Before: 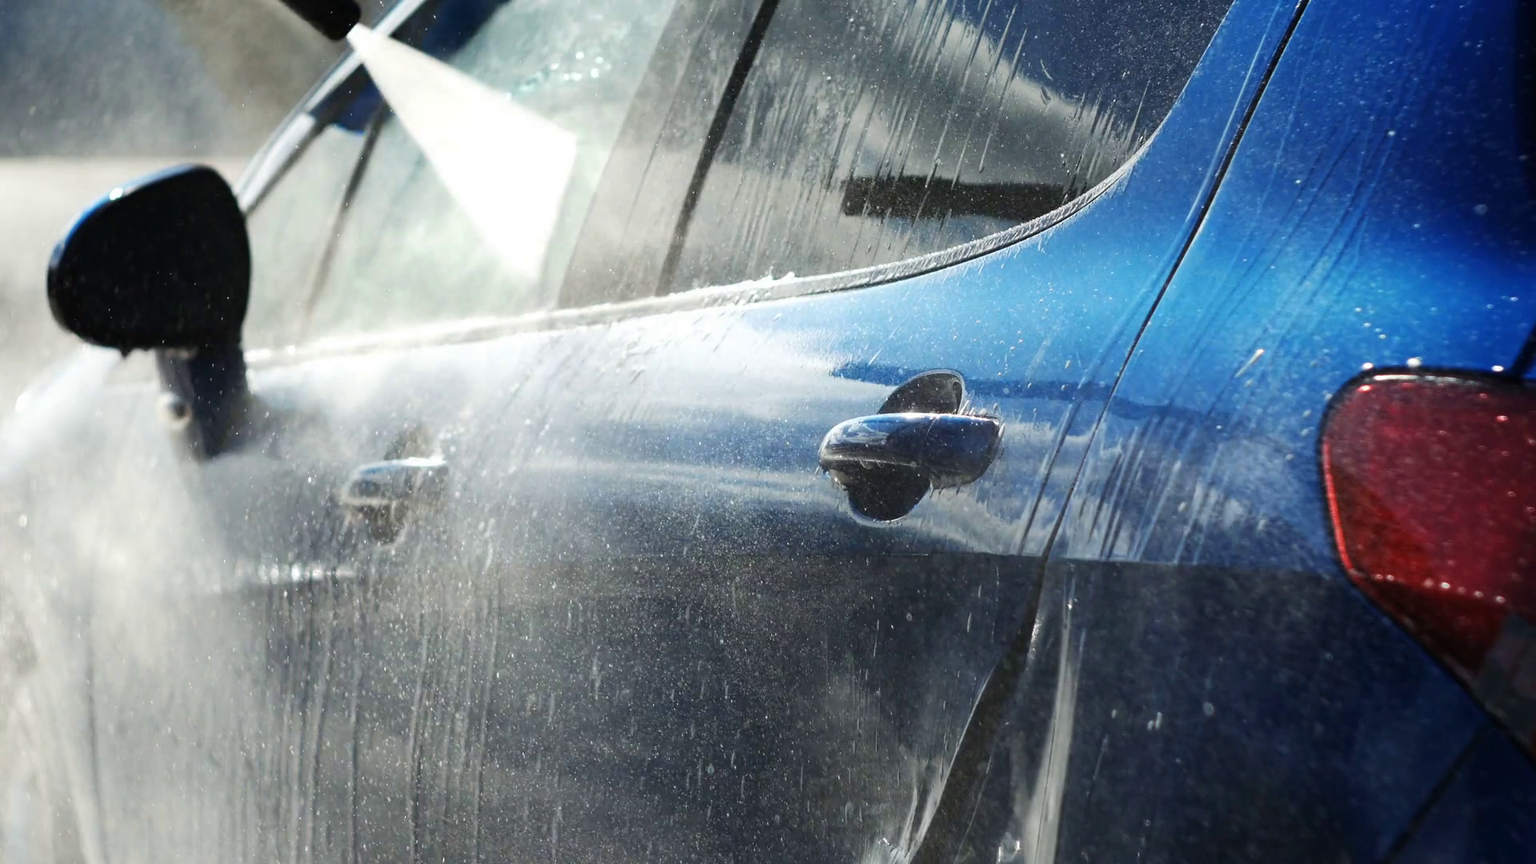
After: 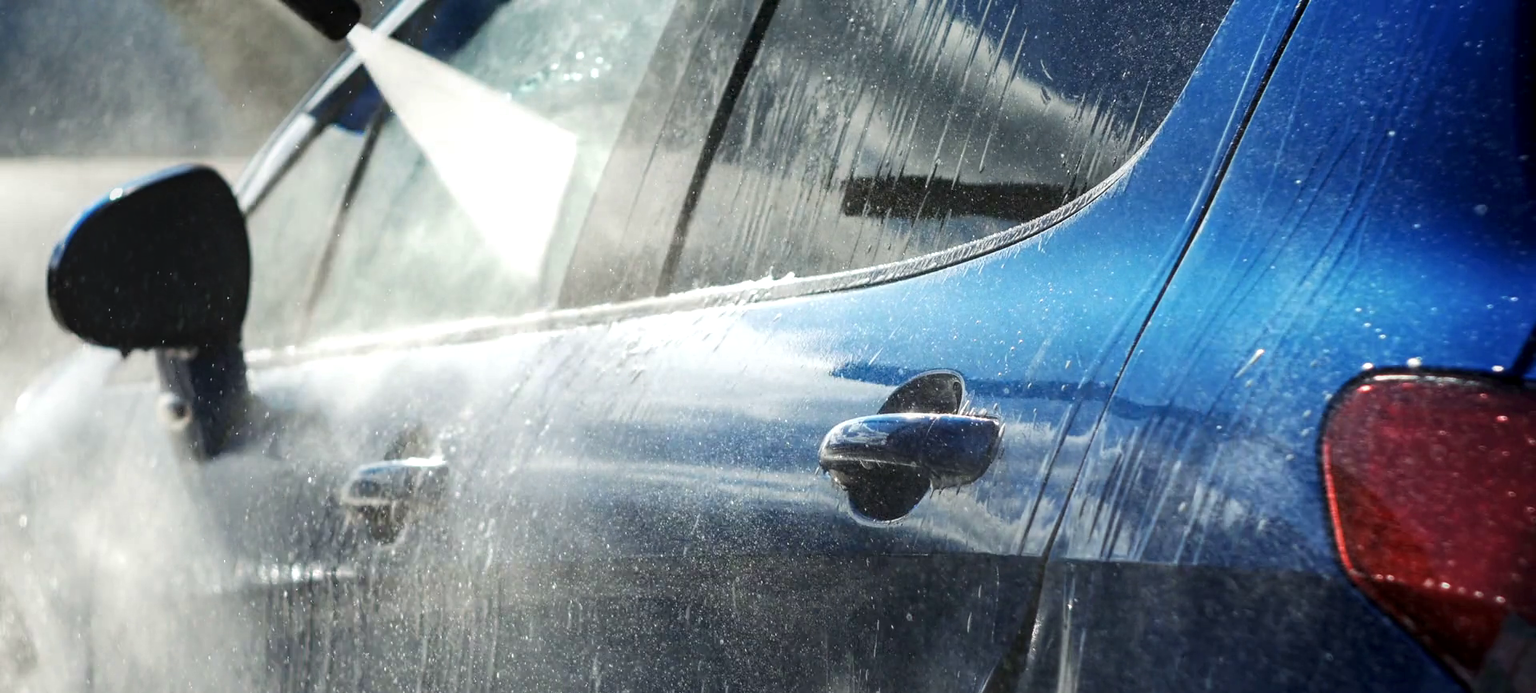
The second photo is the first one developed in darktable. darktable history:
local contrast: on, module defaults
crop: bottom 19.644%
